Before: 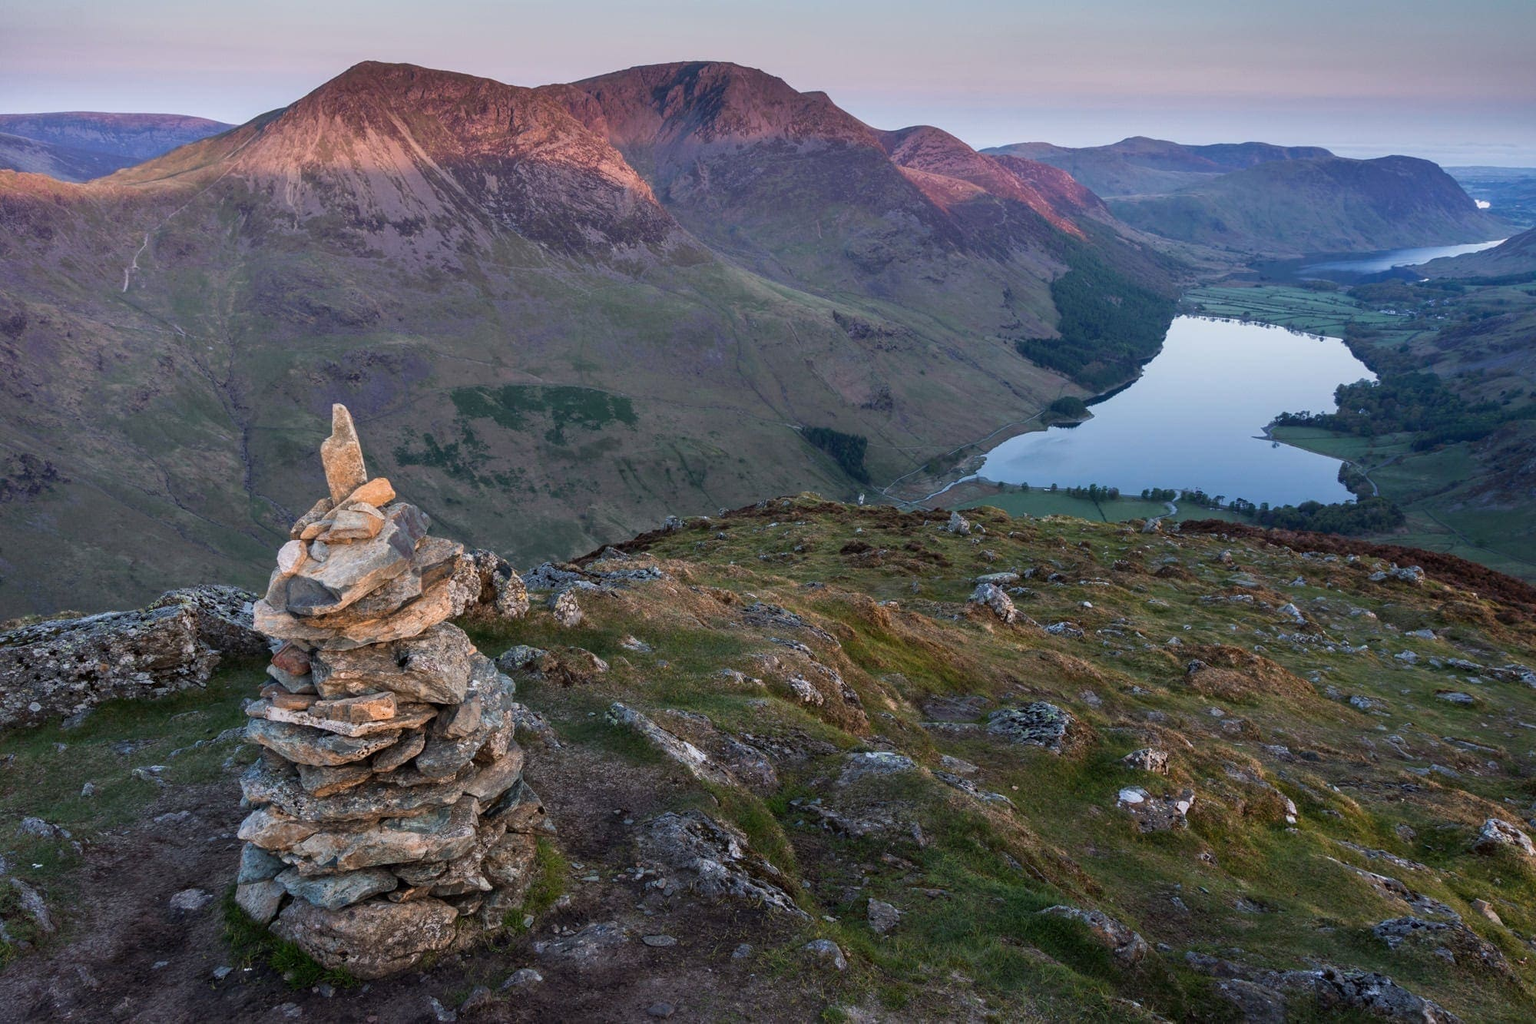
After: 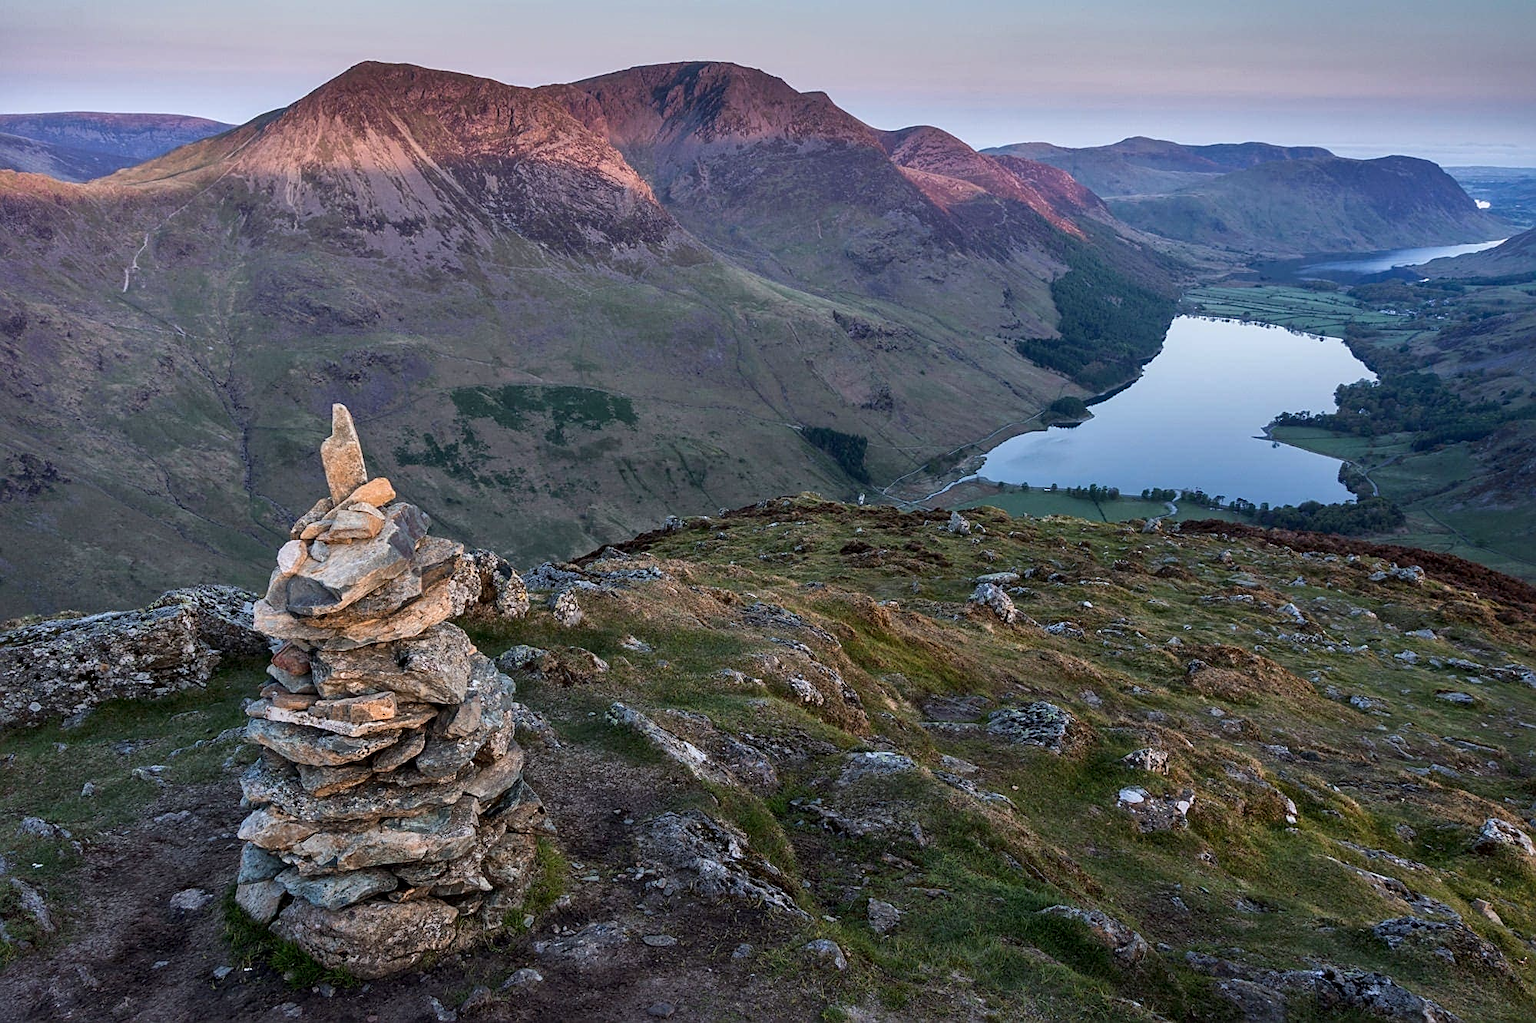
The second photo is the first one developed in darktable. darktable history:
sharpen: on, module defaults
local contrast: mode bilateral grid, contrast 20, coarseness 50, detail 130%, midtone range 0.2
white balance: red 0.982, blue 1.018
